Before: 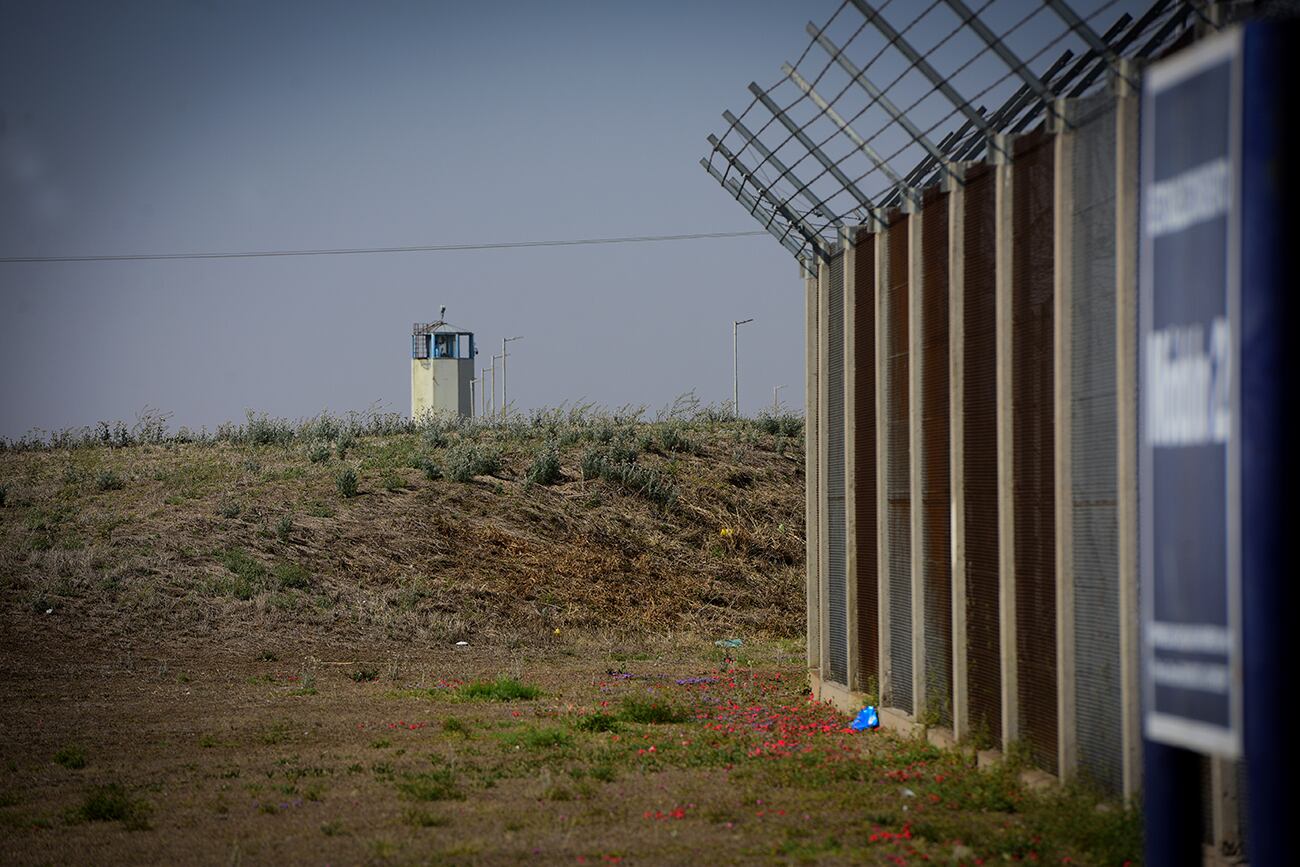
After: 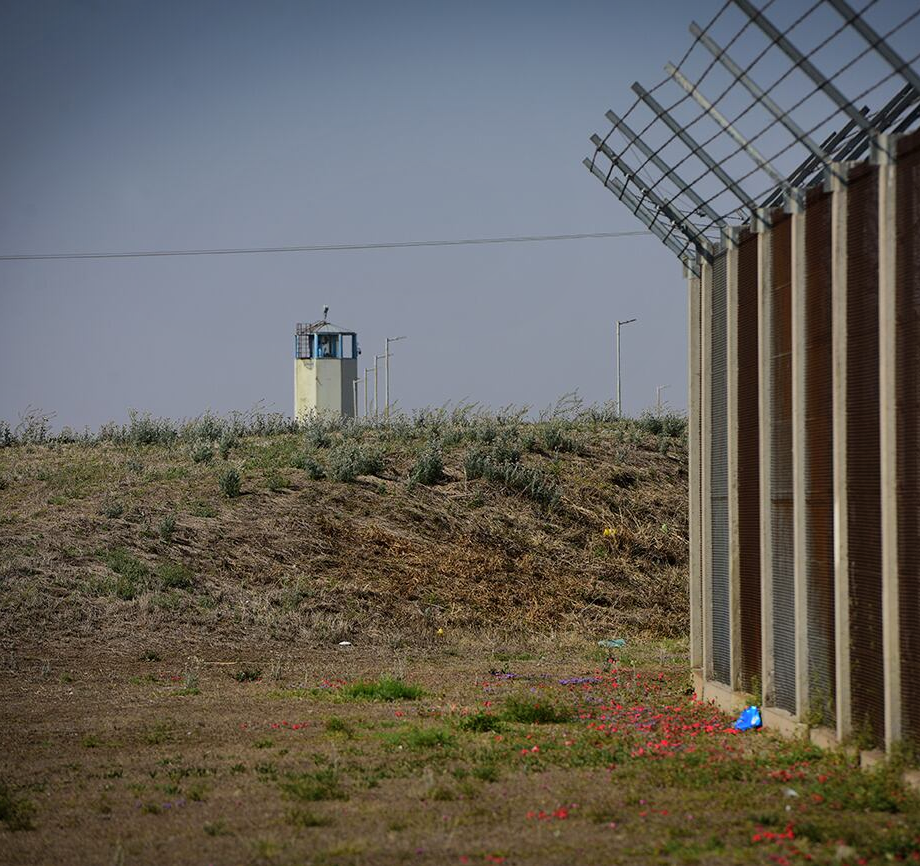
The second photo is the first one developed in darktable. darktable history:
crop and rotate: left 9.061%, right 20.142%
shadows and highlights: shadows 40, highlights -54, highlights color adjustment 46%, low approximation 0.01, soften with gaussian
